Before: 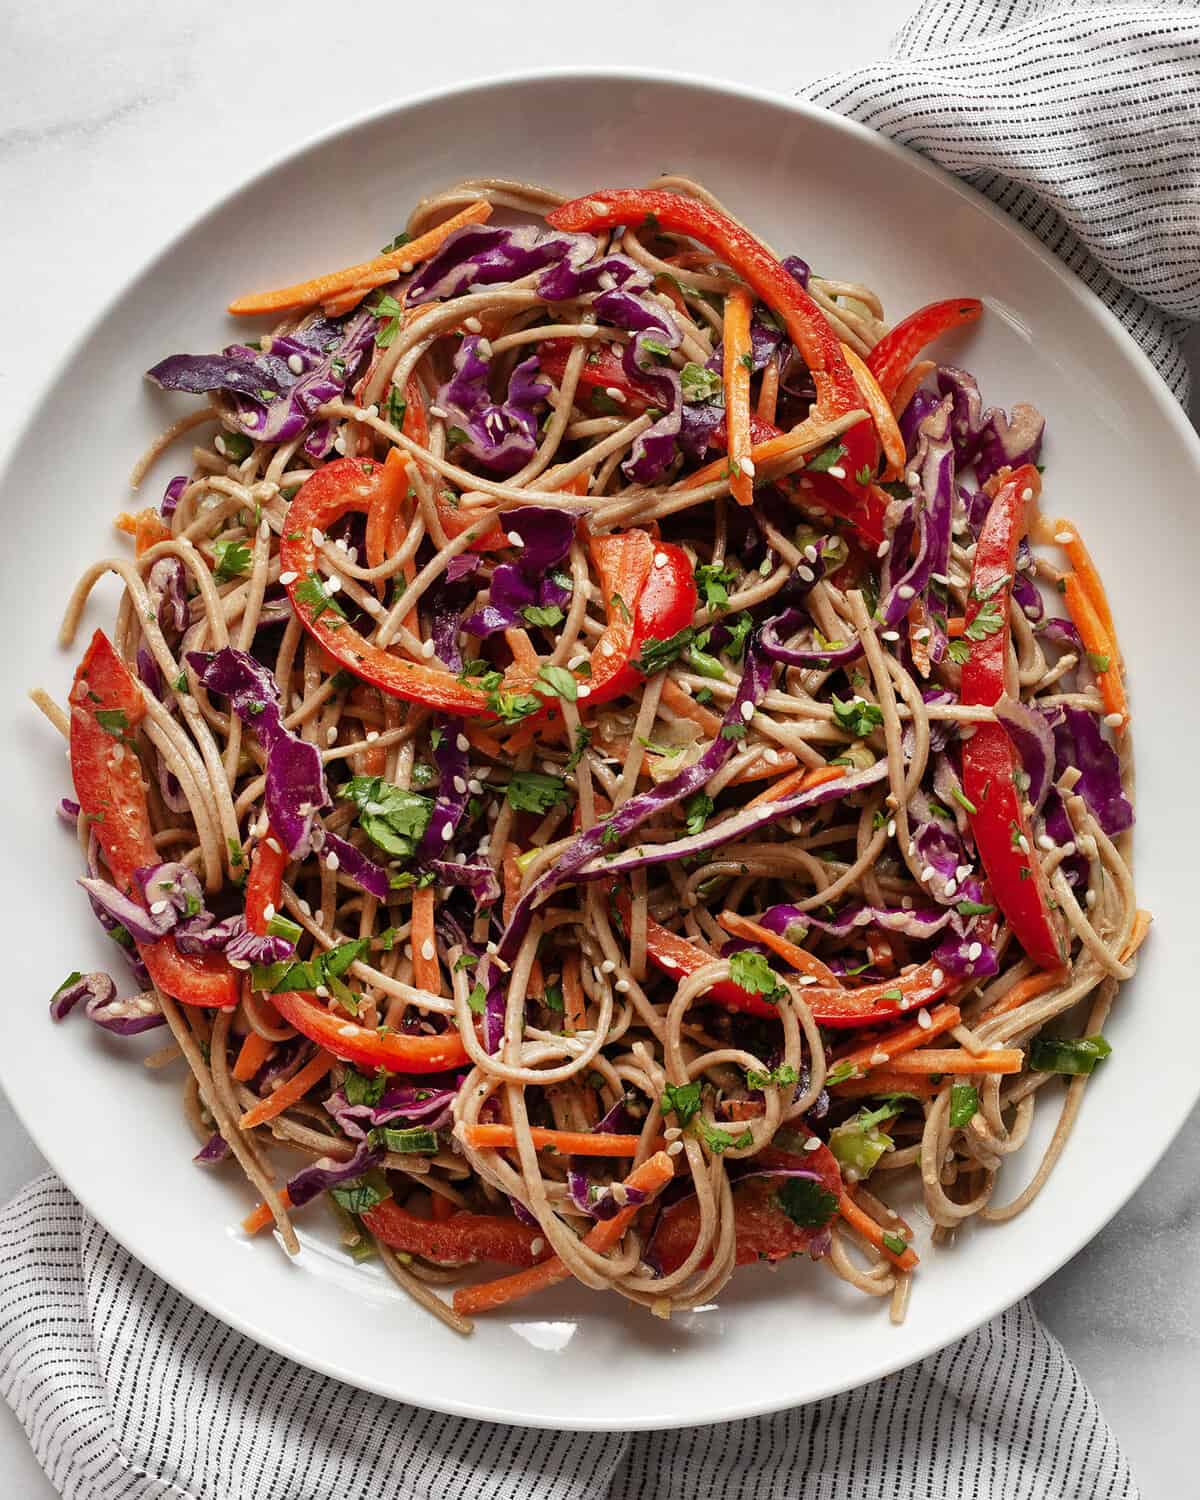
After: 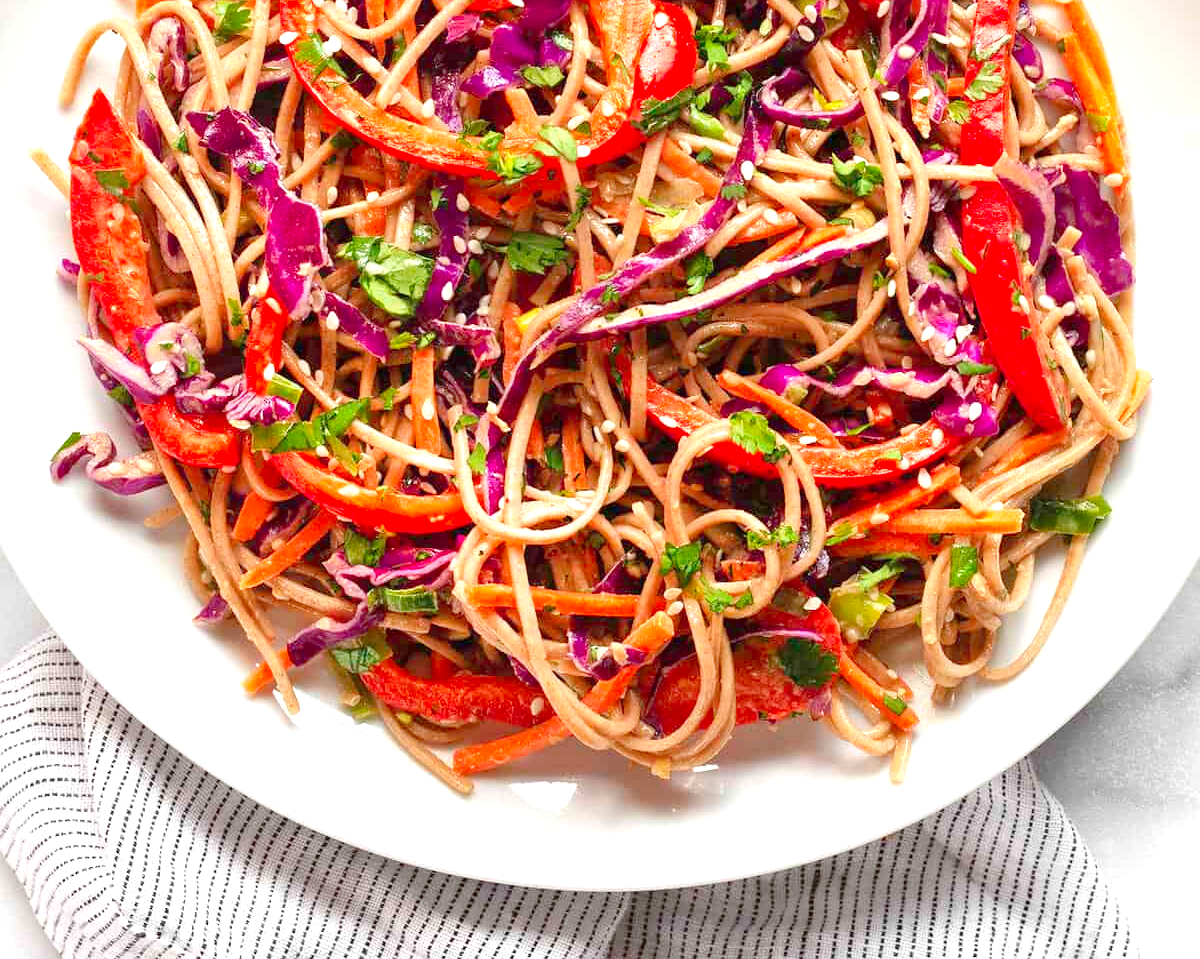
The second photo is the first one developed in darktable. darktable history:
exposure: exposure 0.725 EV, compensate exposure bias true, compensate highlight preservation false
crop and rotate: top 36.063%
levels: levels [0, 0.43, 0.984]
